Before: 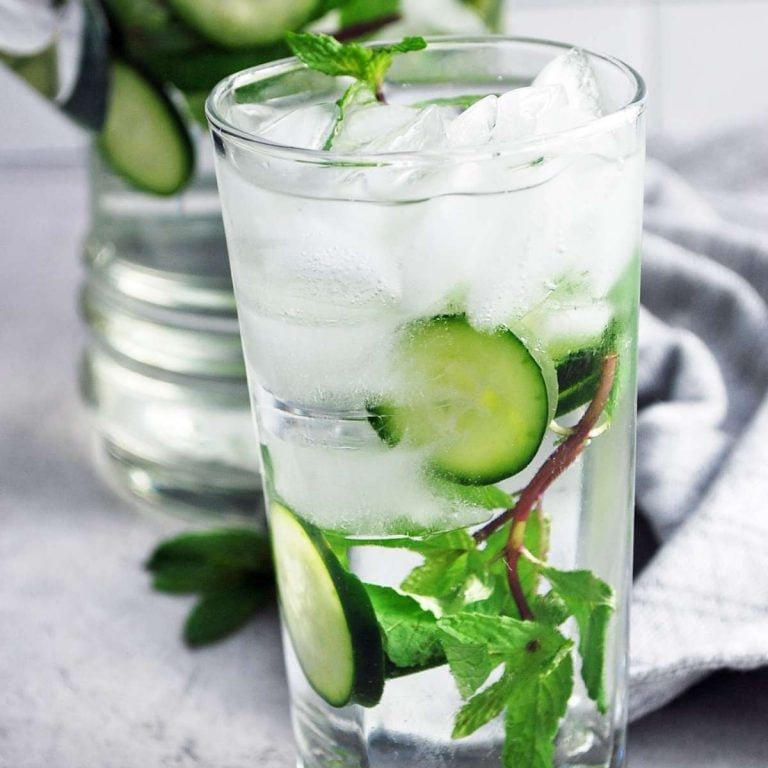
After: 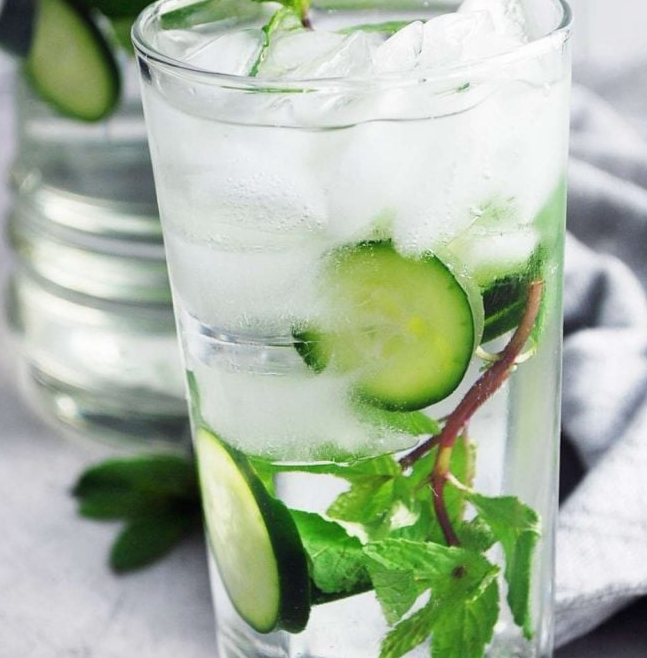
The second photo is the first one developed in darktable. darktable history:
crop and rotate: left 9.679%, top 9.732%, right 6.068%, bottom 4.574%
contrast equalizer: y [[0.5, 0.488, 0.462, 0.461, 0.491, 0.5], [0.5 ×6], [0.5 ×6], [0 ×6], [0 ×6]]
